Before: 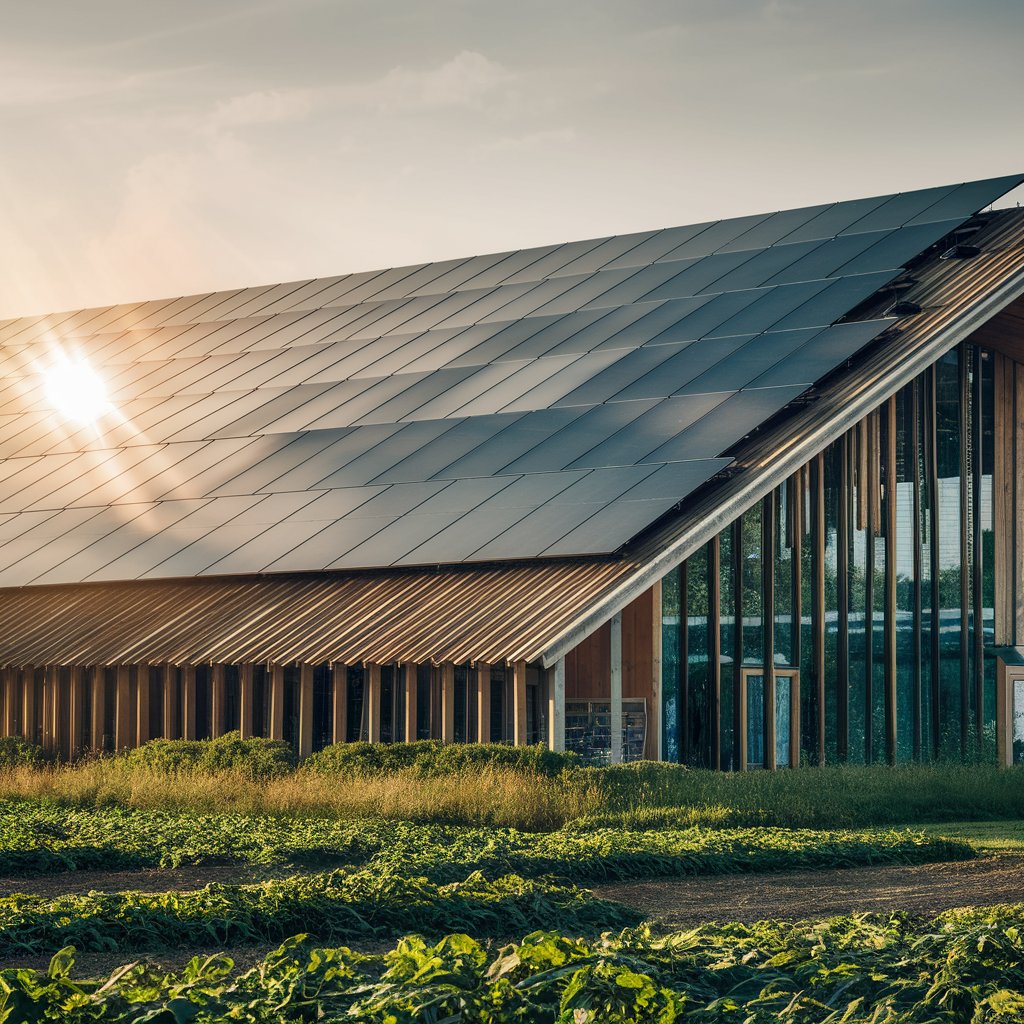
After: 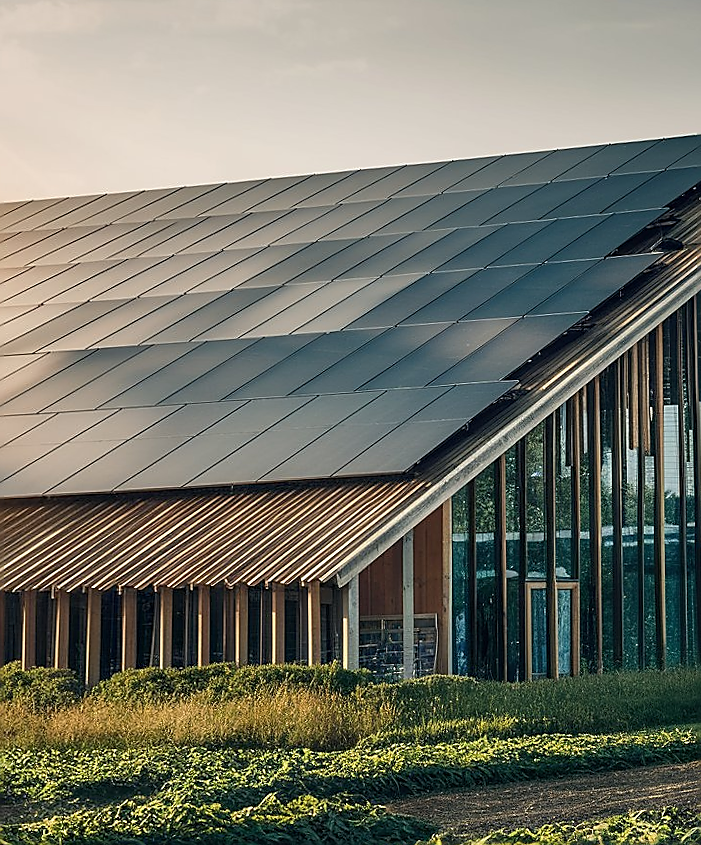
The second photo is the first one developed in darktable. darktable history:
rotate and perspective: rotation -0.013°, lens shift (vertical) -0.027, lens shift (horizontal) 0.178, crop left 0.016, crop right 0.989, crop top 0.082, crop bottom 0.918
sharpen: radius 1.4, amount 1.25, threshold 0.7
crop and rotate: left 24.034%, top 2.838%, right 6.406%, bottom 6.299%
